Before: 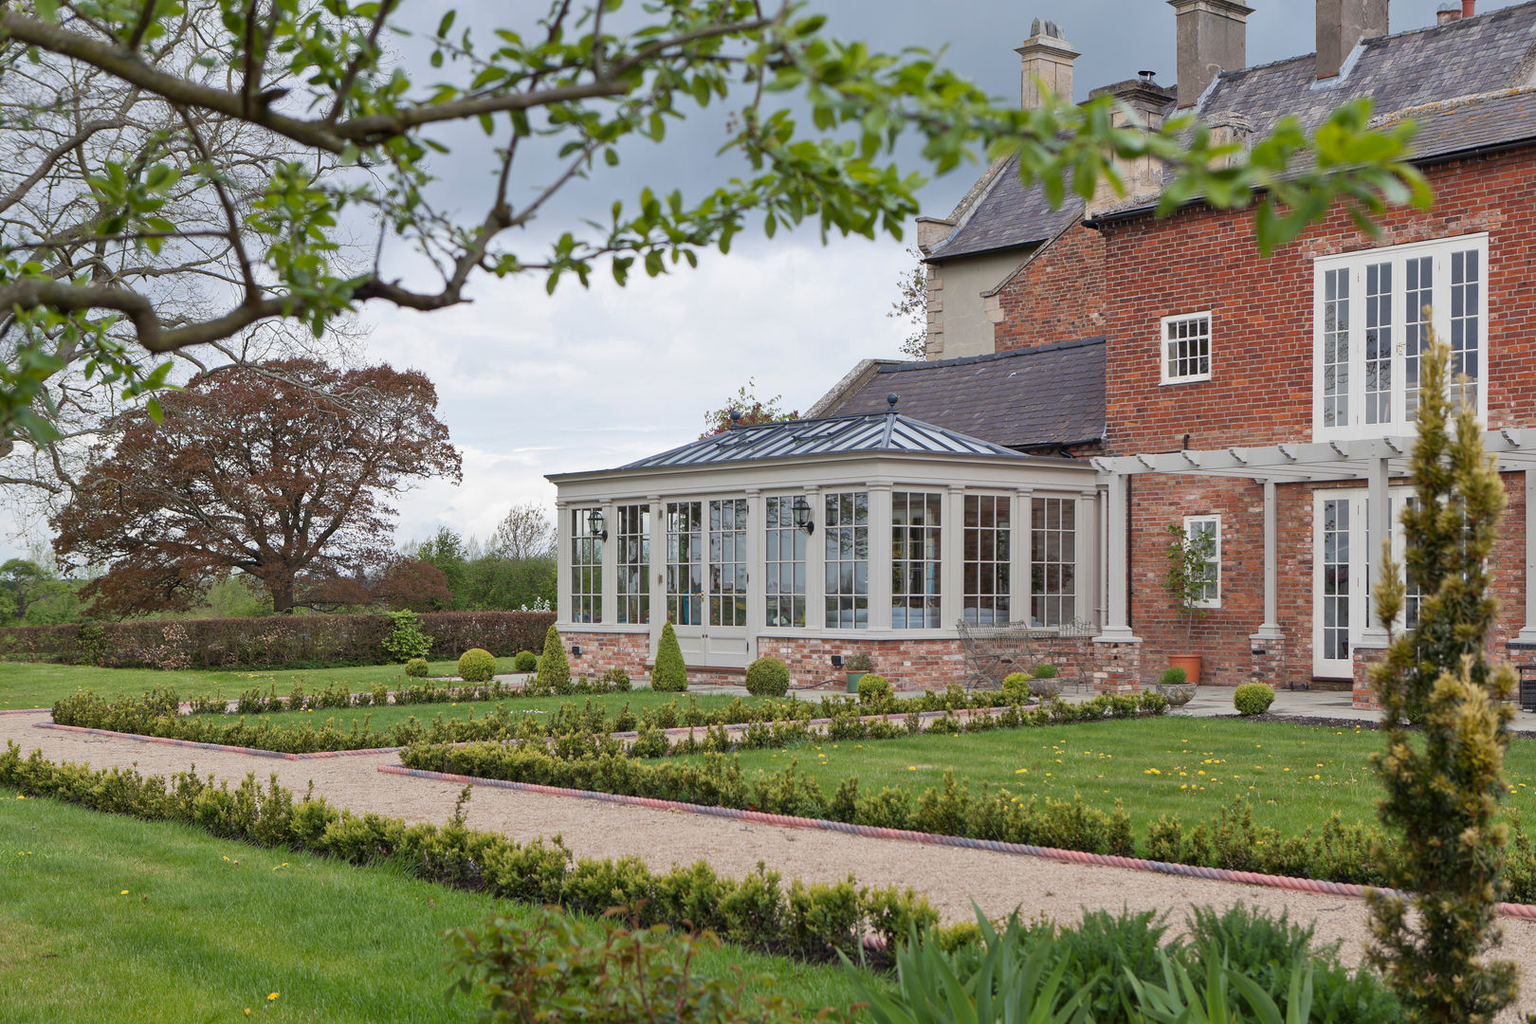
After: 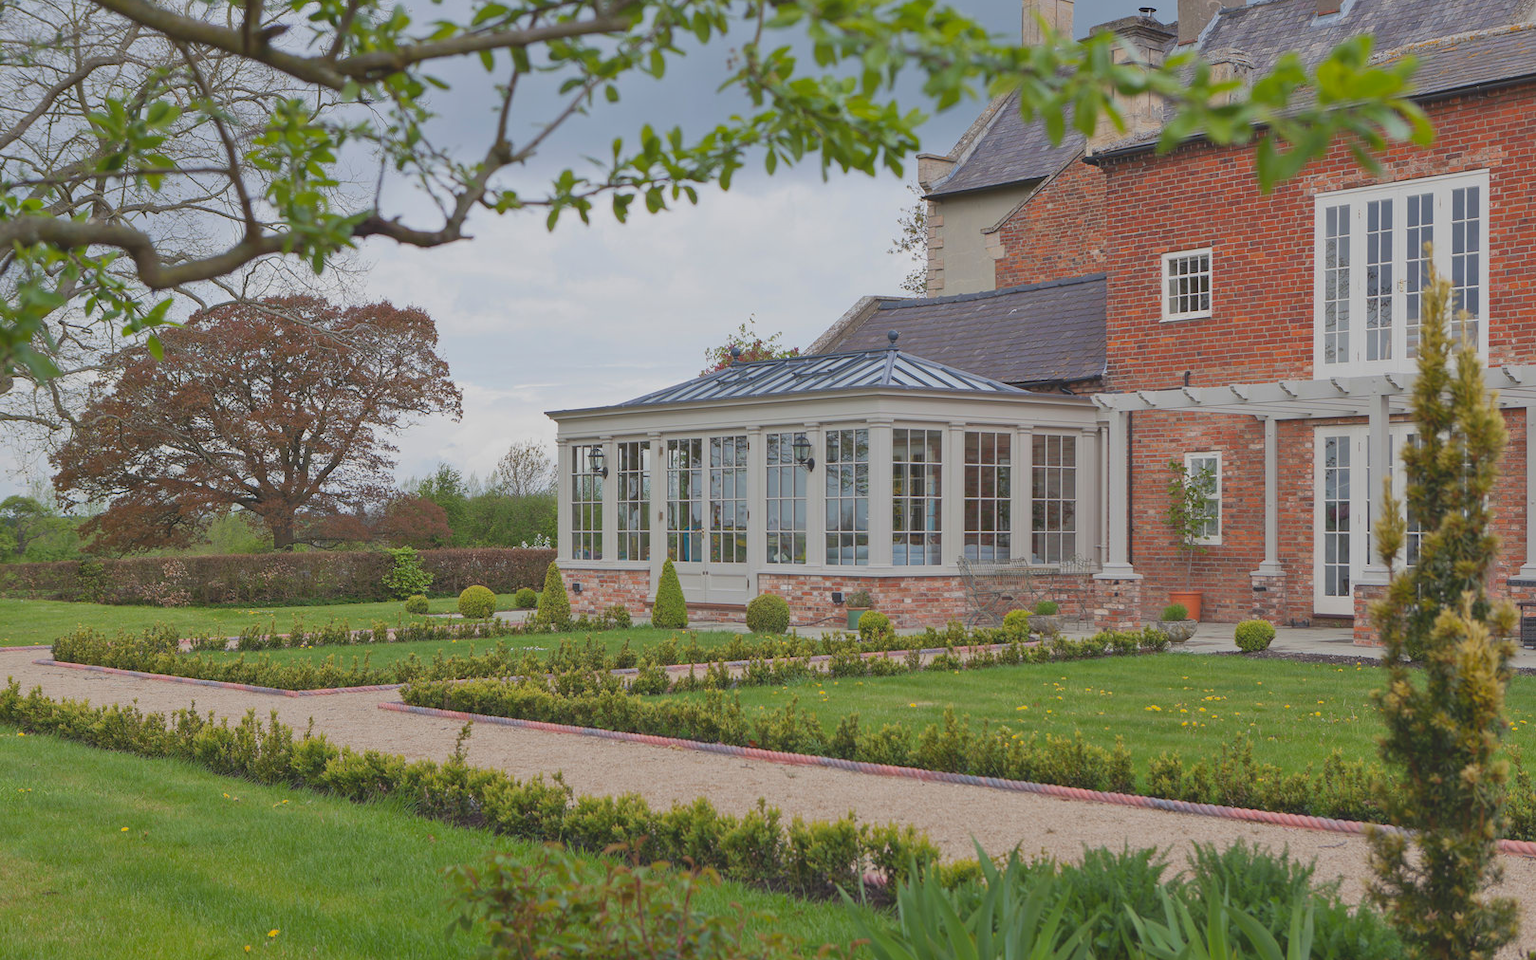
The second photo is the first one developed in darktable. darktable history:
crop and rotate: top 6.292%
contrast brightness saturation: contrast -0.285
